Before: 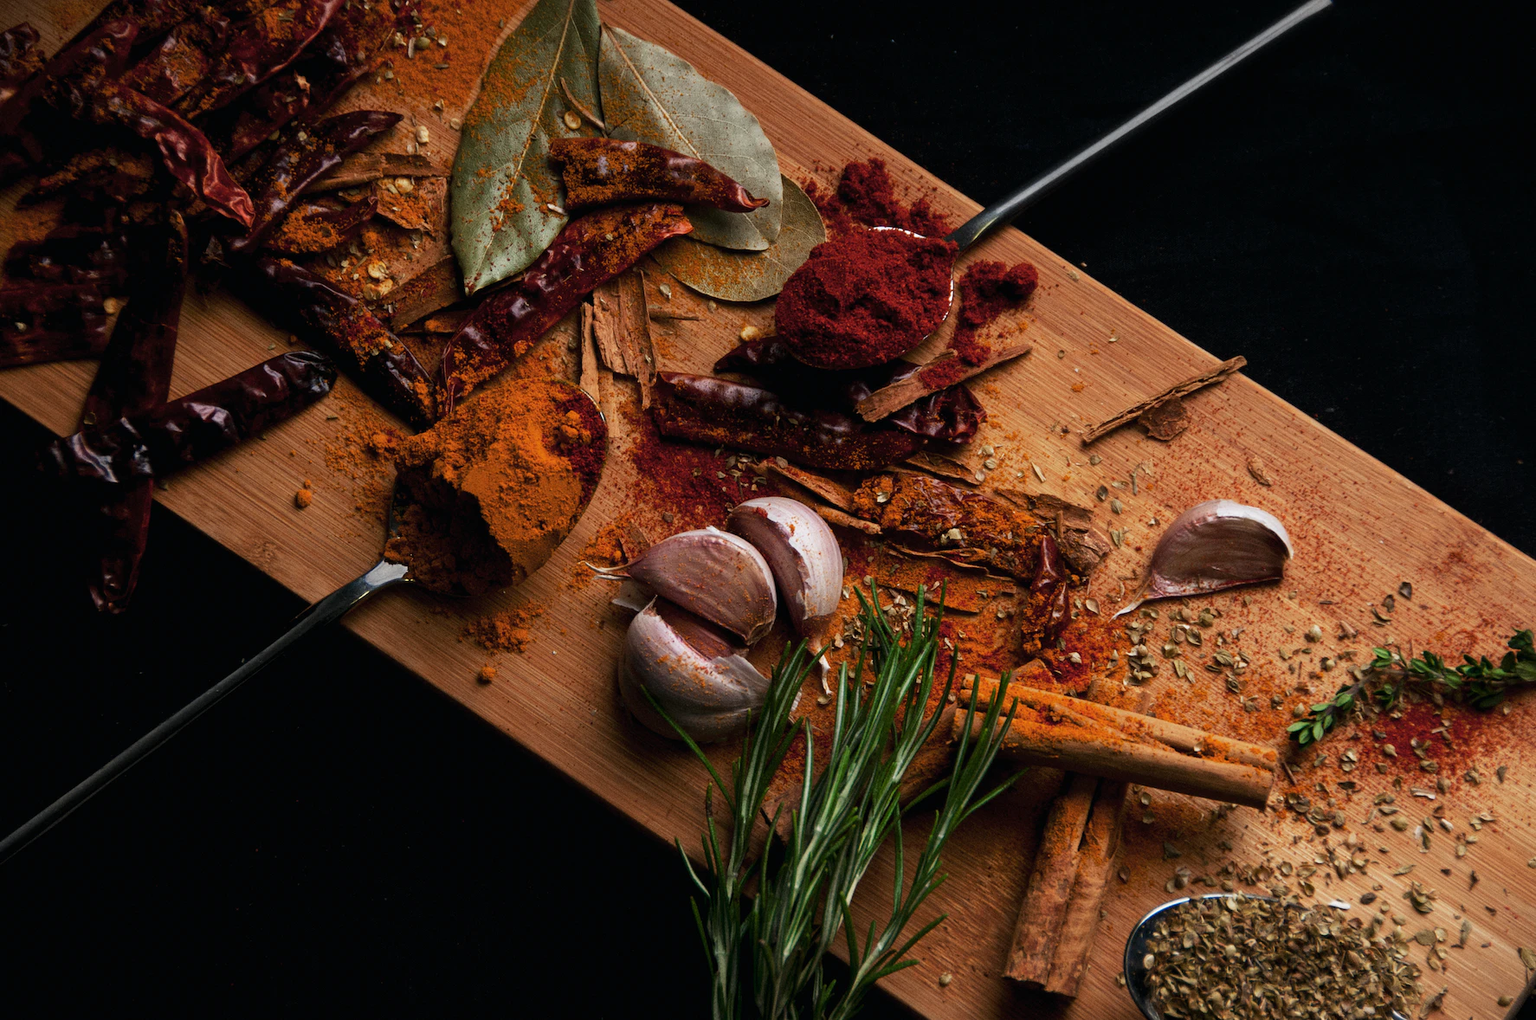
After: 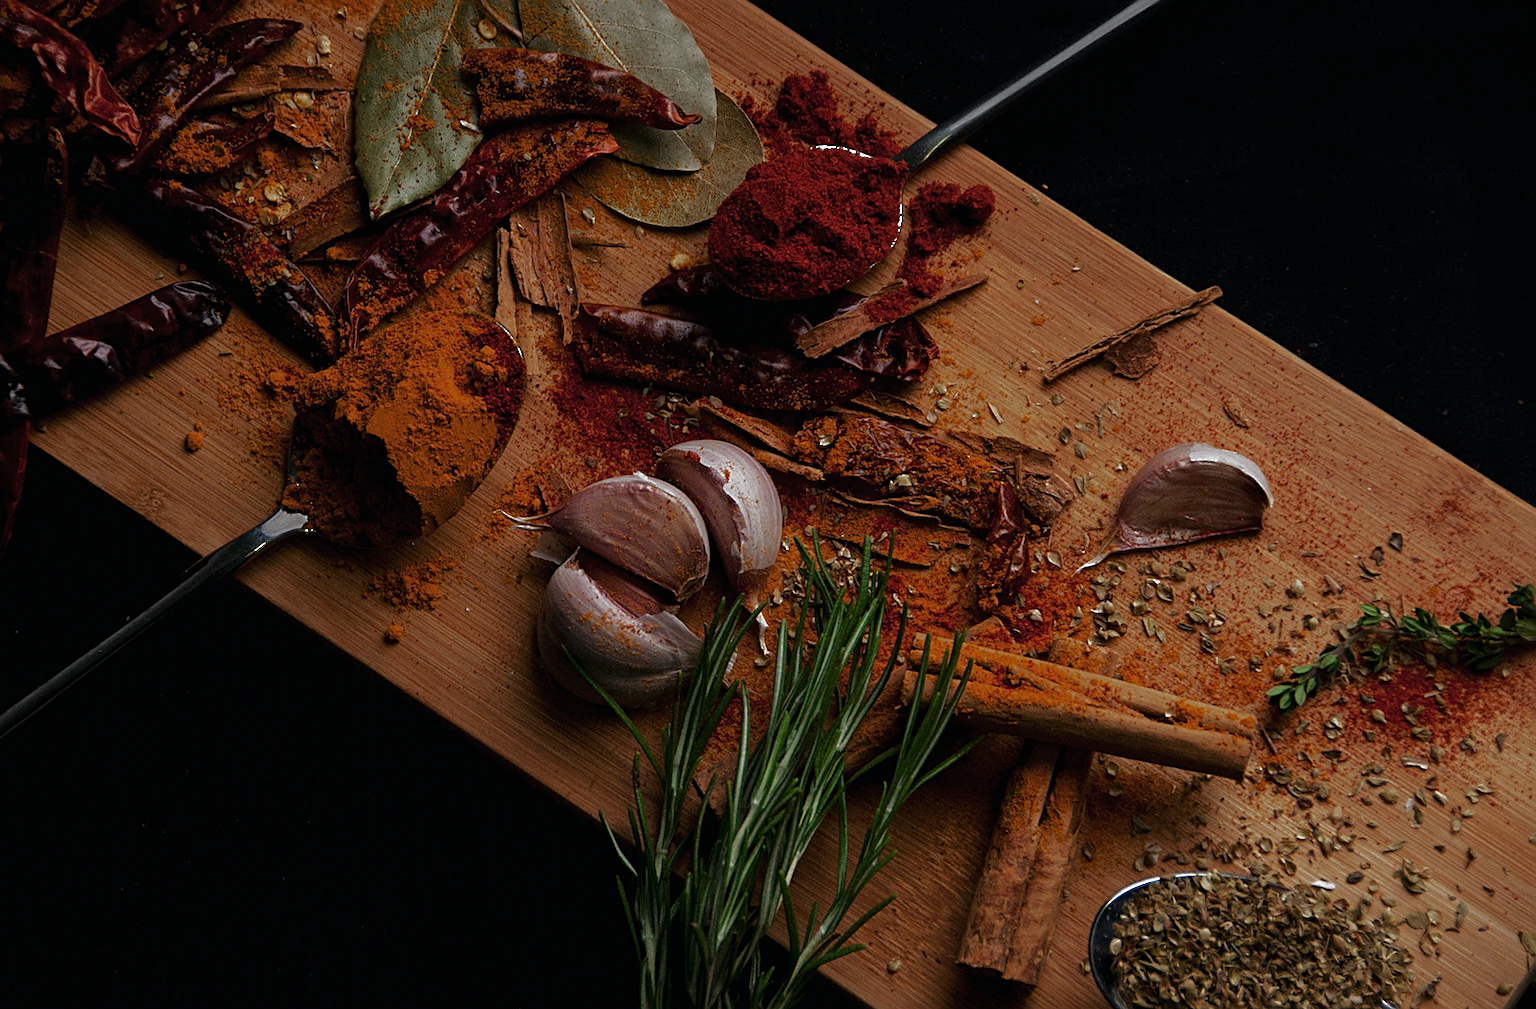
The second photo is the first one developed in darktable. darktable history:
base curve: curves: ch0 [(0, 0) (0.826, 0.587) (1, 1)]
crop and rotate: left 8.262%, top 9.226%
sharpen: on, module defaults
